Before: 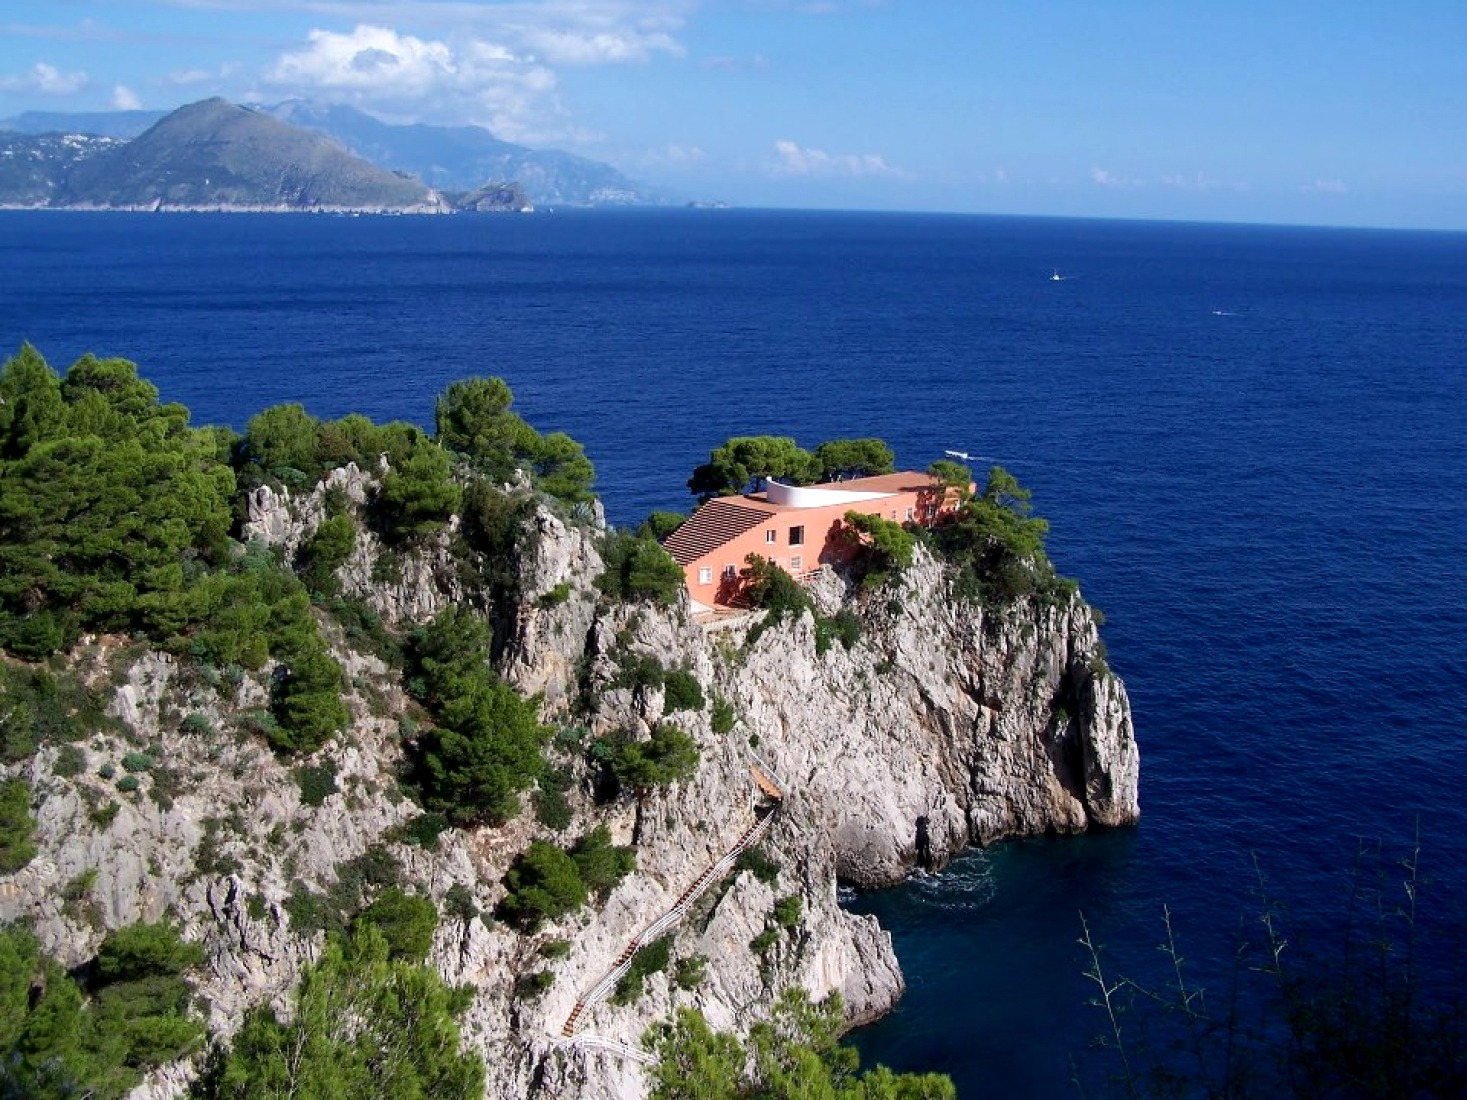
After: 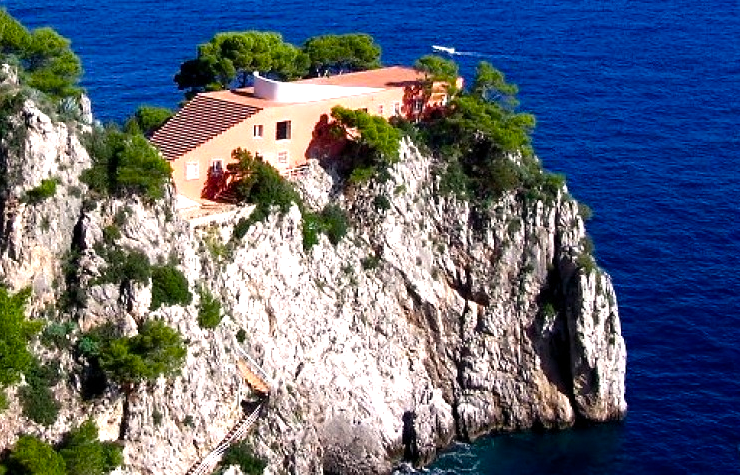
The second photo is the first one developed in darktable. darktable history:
color balance rgb: highlights gain › chroma 1.074%, highlights gain › hue 53.67°, perceptual saturation grading › global saturation 20%, perceptual saturation grading › highlights -24.834%, perceptual saturation grading › shadows 25.862%, perceptual brilliance grading › global brilliance 20.298%, global vibrance 11.422%, contrast 5.04%
crop: left 34.97%, top 36.835%, right 14.565%, bottom 19.94%
